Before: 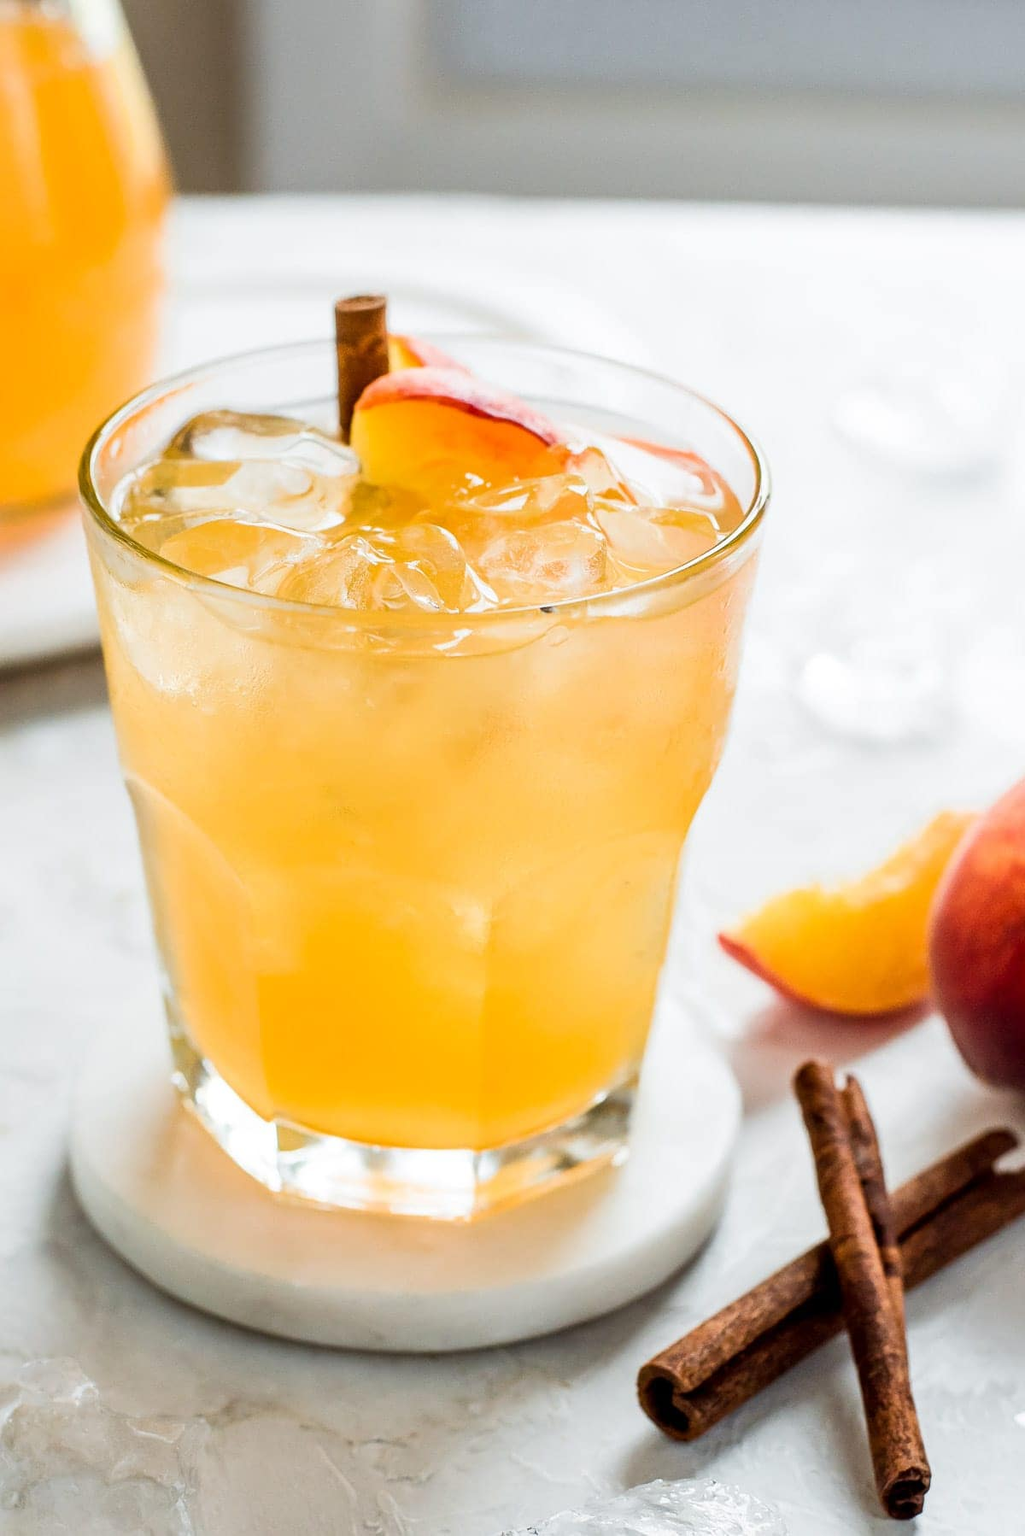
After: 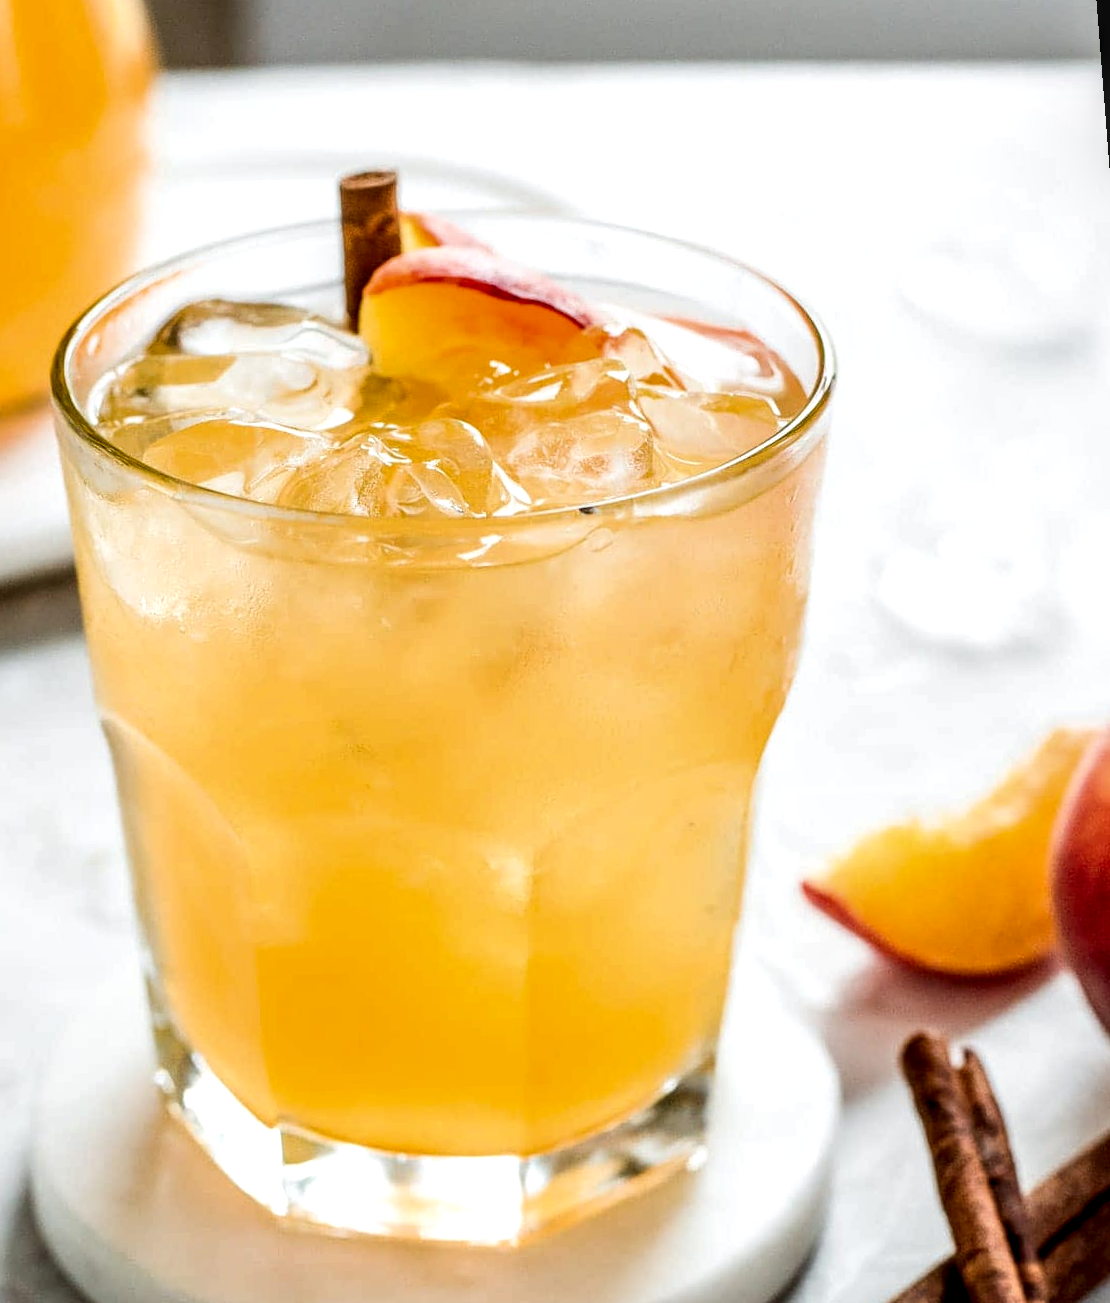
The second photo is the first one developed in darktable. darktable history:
local contrast: detail 160%
rotate and perspective: rotation -1.68°, lens shift (vertical) -0.146, crop left 0.049, crop right 0.912, crop top 0.032, crop bottom 0.96
crop: top 5.667%, bottom 17.637%
